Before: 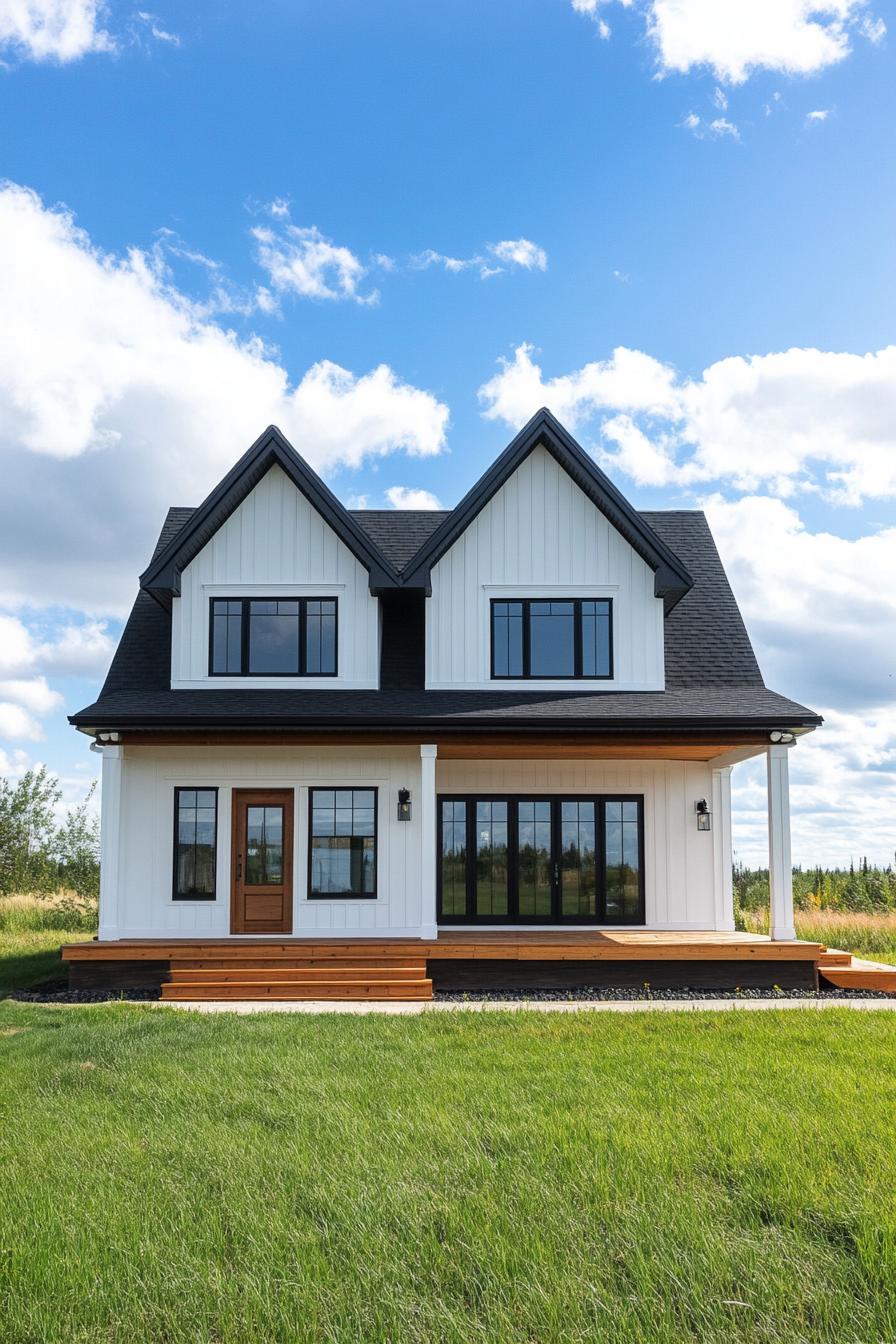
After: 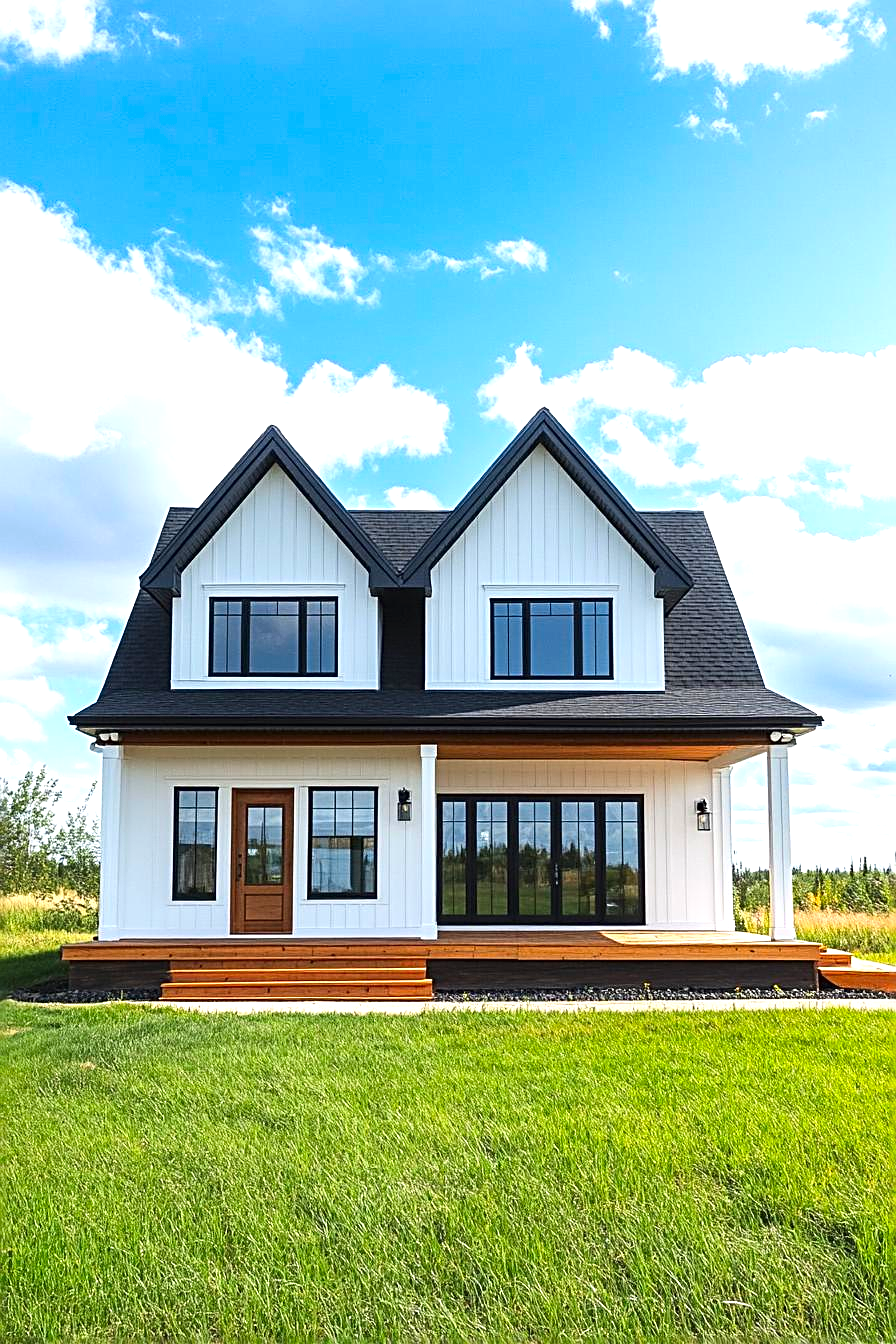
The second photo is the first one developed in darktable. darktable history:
contrast brightness saturation: contrast 0.09, saturation 0.28
exposure: black level correction -0.002, exposure 0.54 EV, compensate highlight preservation false
sharpen: radius 2.584, amount 0.688
